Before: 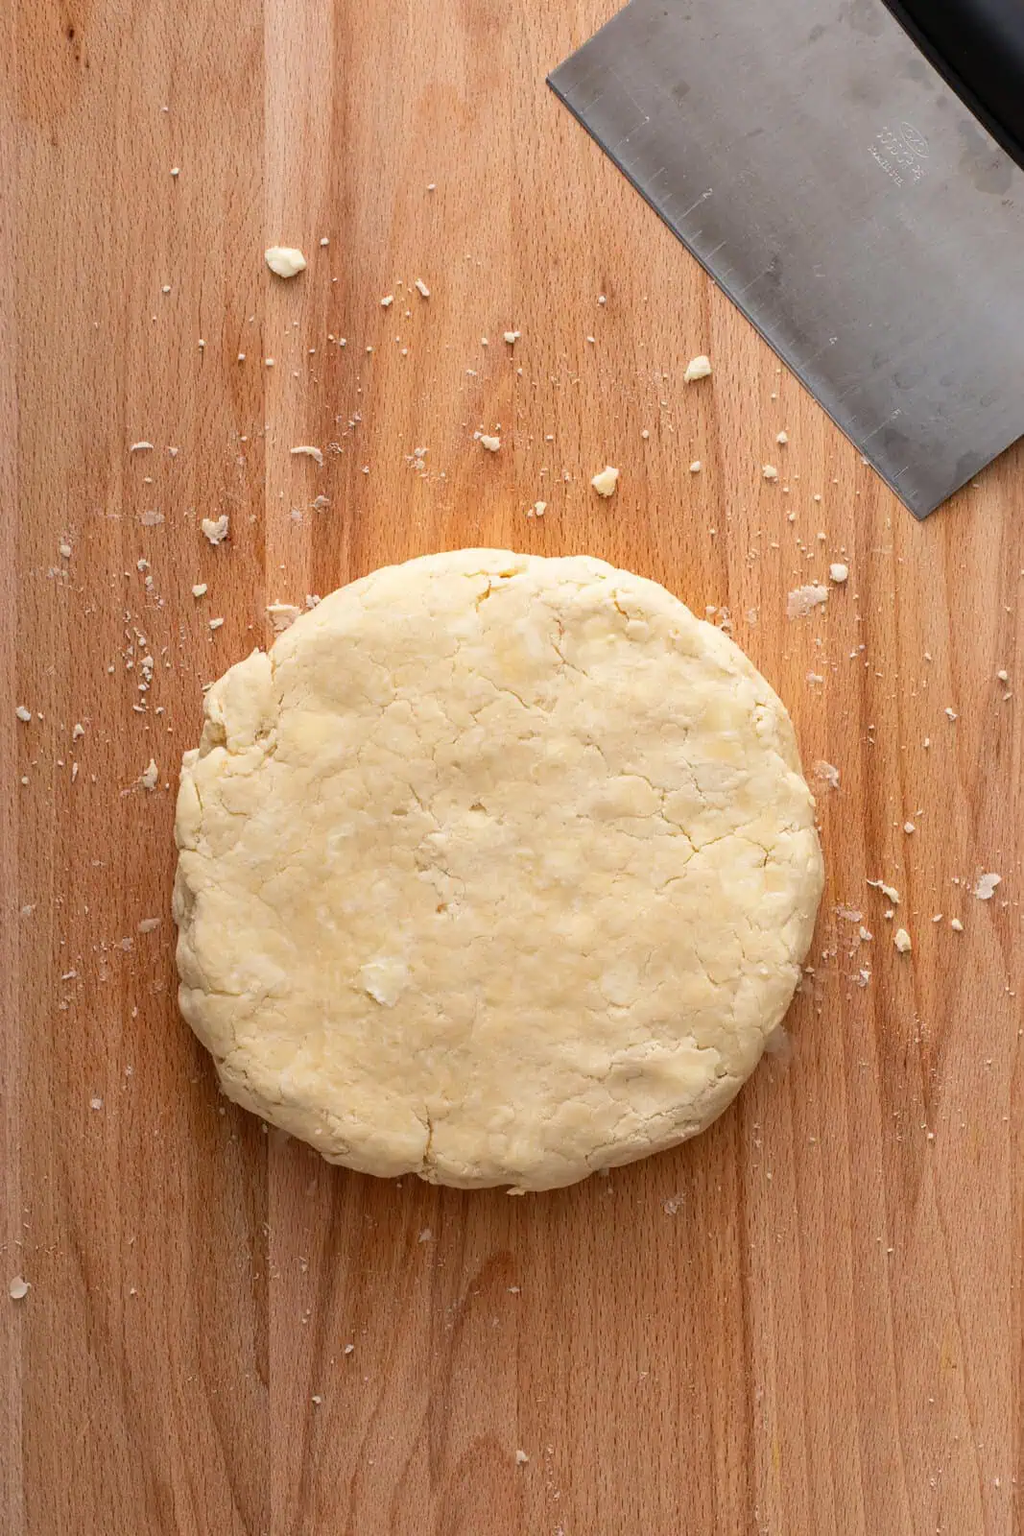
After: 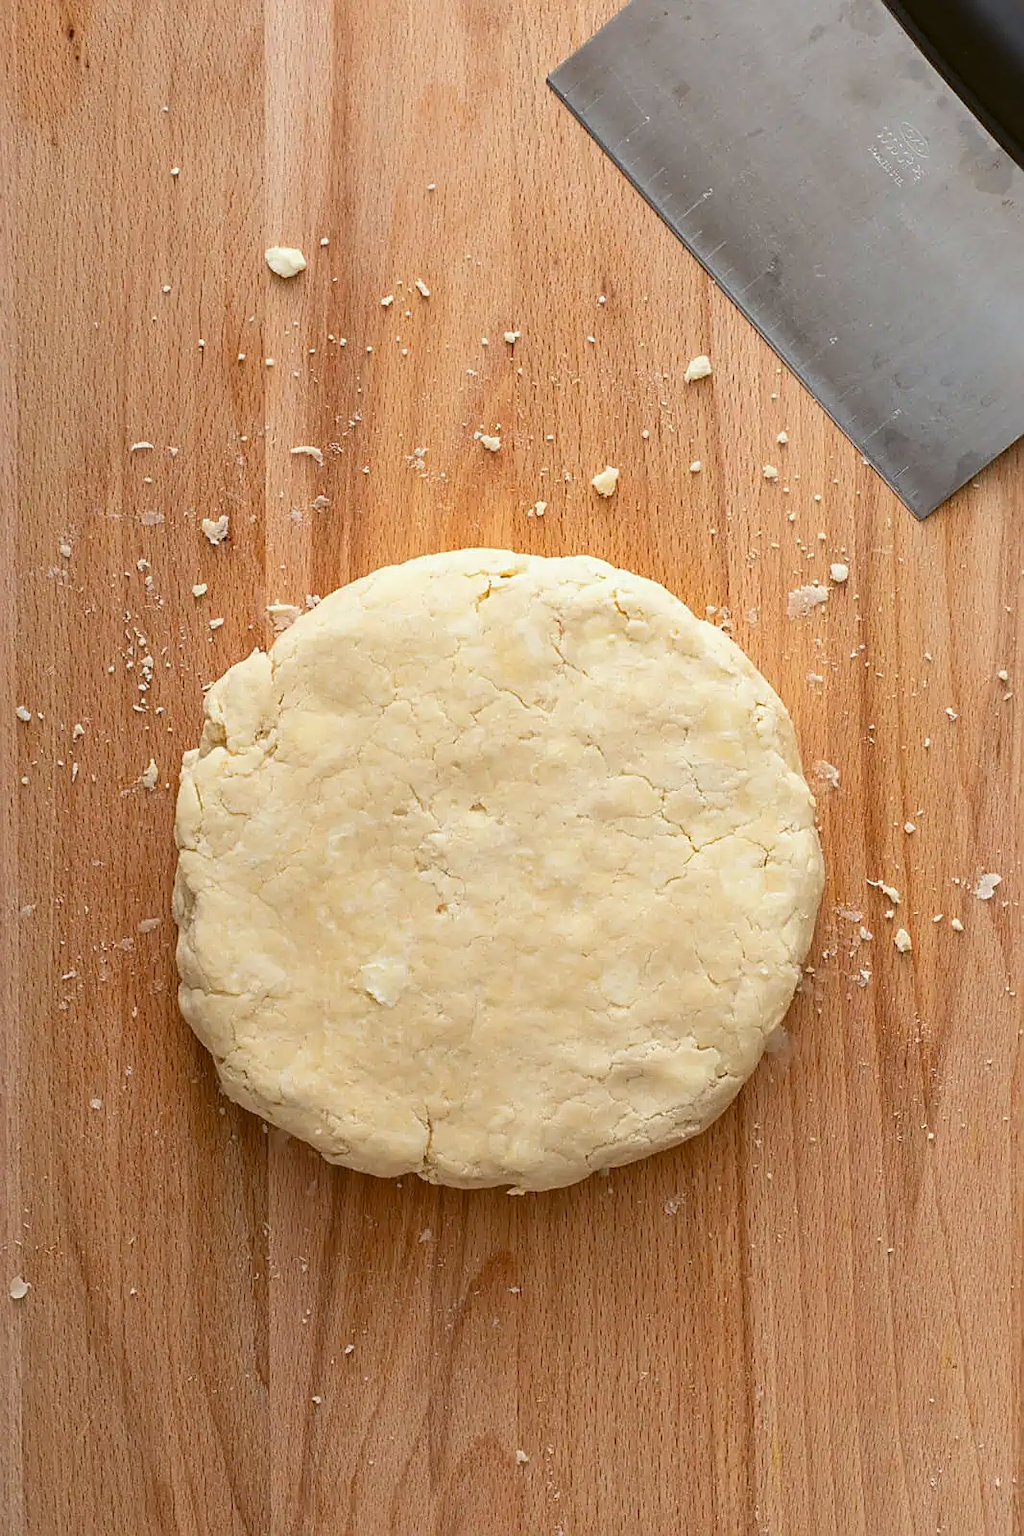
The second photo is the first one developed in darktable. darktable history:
sharpen: on, module defaults
color balance: lift [1.004, 1.002, 1.002, 0.998], gamma [1, 1.007, 1.002, 0.993], gain [1, 0.977, 1.013, 1.023], contrast -3.64%
exposure: exposure 0.078 EV, compensate highlight preservation false
